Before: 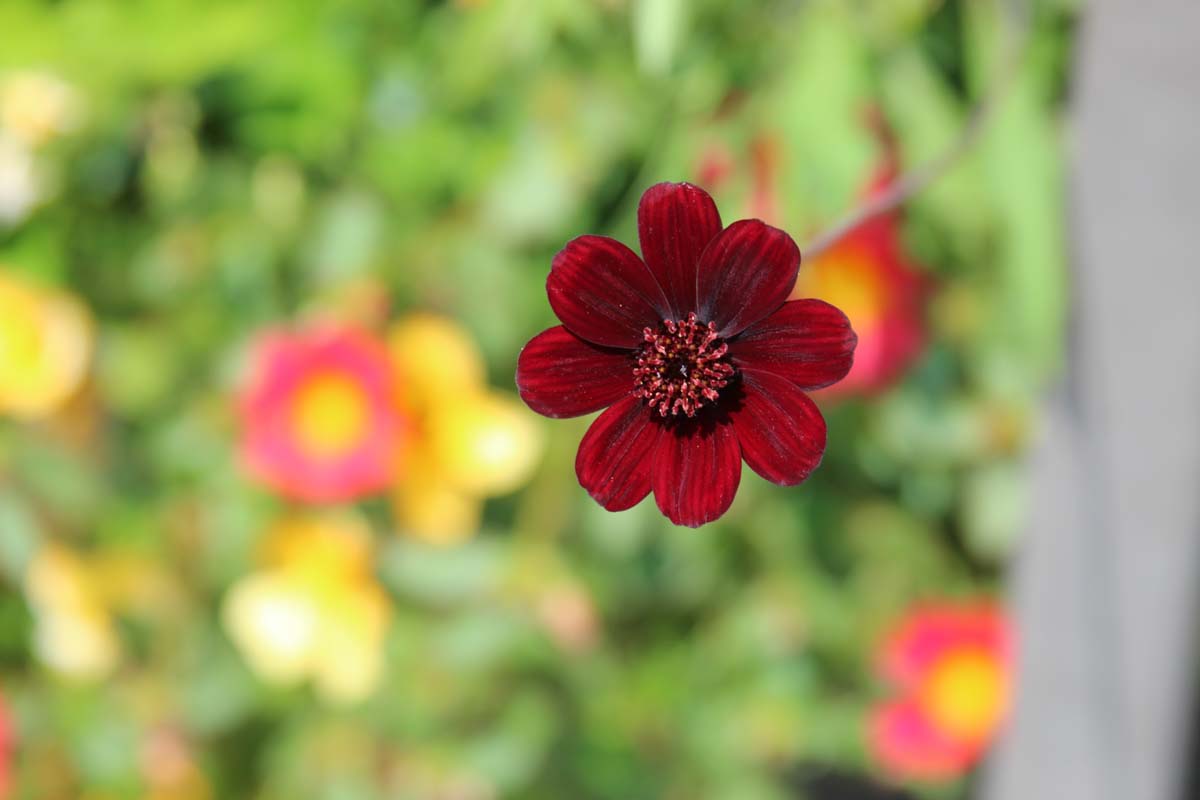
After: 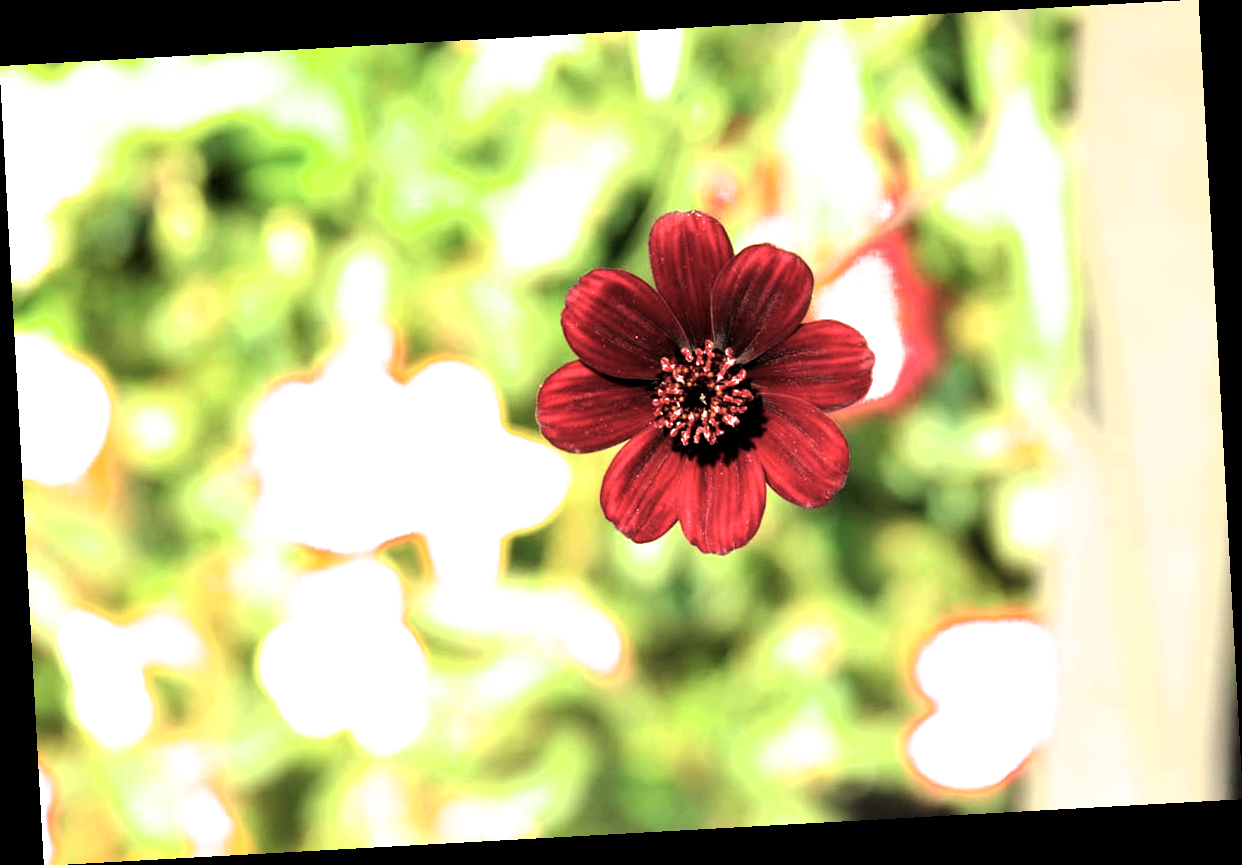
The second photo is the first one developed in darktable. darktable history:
white balance: red 1.08, blue 0.791
rotate and perspective: rotation -3.18°, automatic cropping off
shadows and highlights: shadows 75, highlights -25, soften with gaussian
exposure: black level correction 0, exposure 0.6 EV, compensate exposure bias true, compensate highlight preservation false
filmic rgb: black relative exposure -8.2 EV, white relative exposure 2.2 EV, threshold 3 EV, hardness 7.11, latitude 85.74%, contrast 1.696, highlights saturation mix -4%, shadows ↔ highlights balance -2.69%, color science v5 (2021), contrast in shadows safe, contrast in highlights safe, enable highlight reconstruction true
